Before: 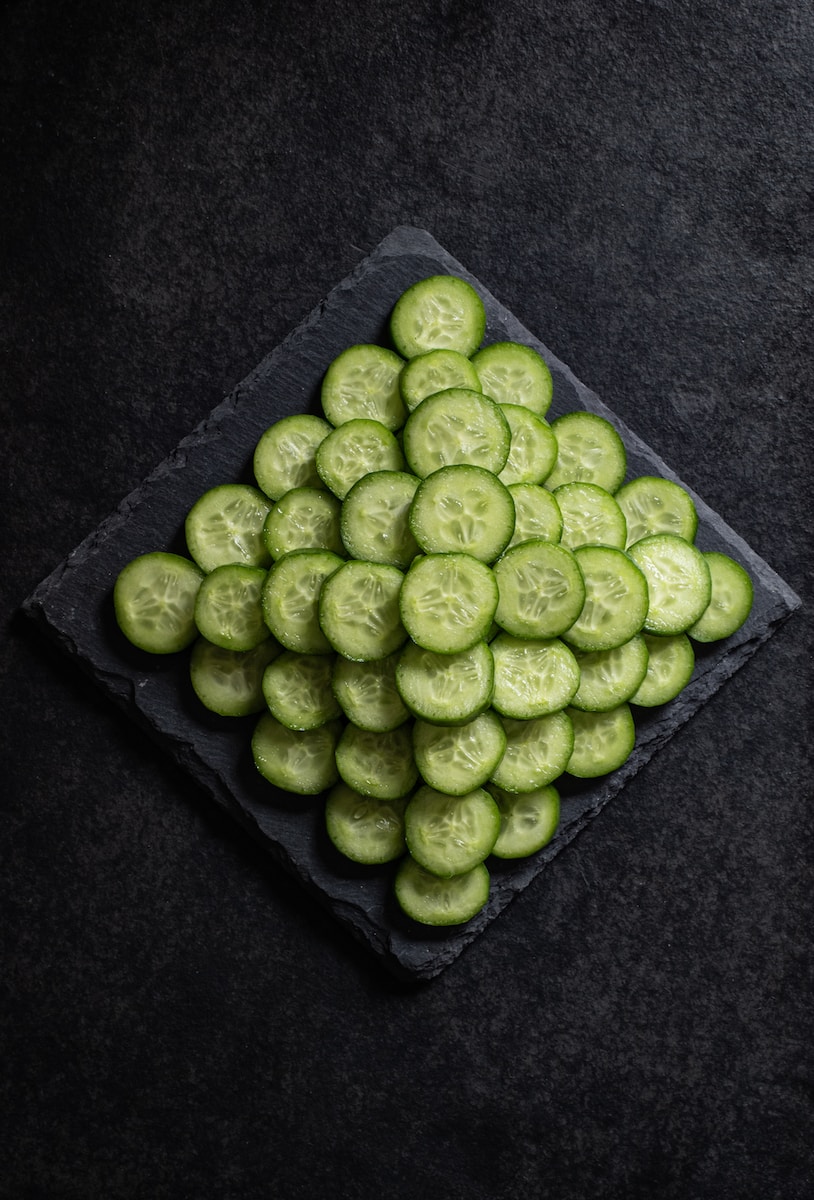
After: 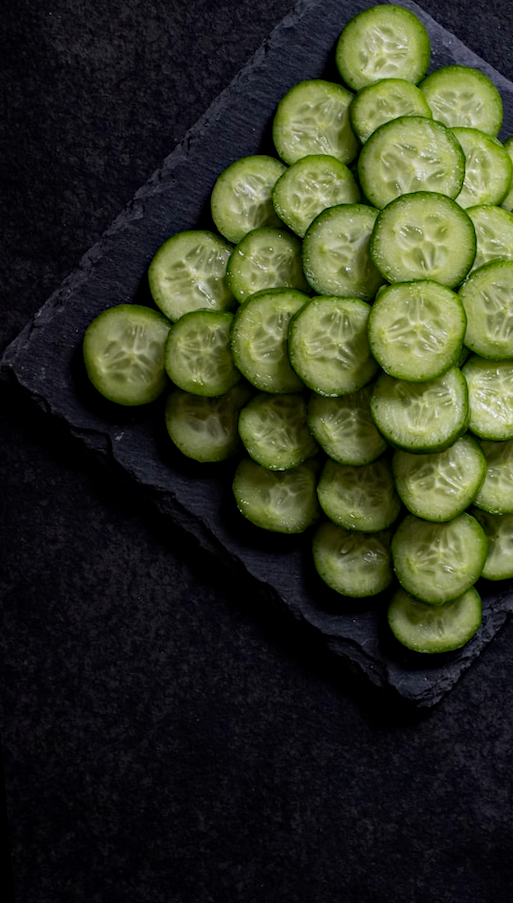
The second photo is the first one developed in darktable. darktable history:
crop: left 8.966%, top 23.852%, right 34.699%, bottom 4.703%
rotate and perspective: rotation -4.86°, automatic cropping off
white balance: red 1.004, blue 1.096
exposure: black level correction 0.001, exposure -0.2 EV, compensate highlight preservation false
haze removal: strength 0.29, distance 0.25, compatibility mode true, adaptive false
